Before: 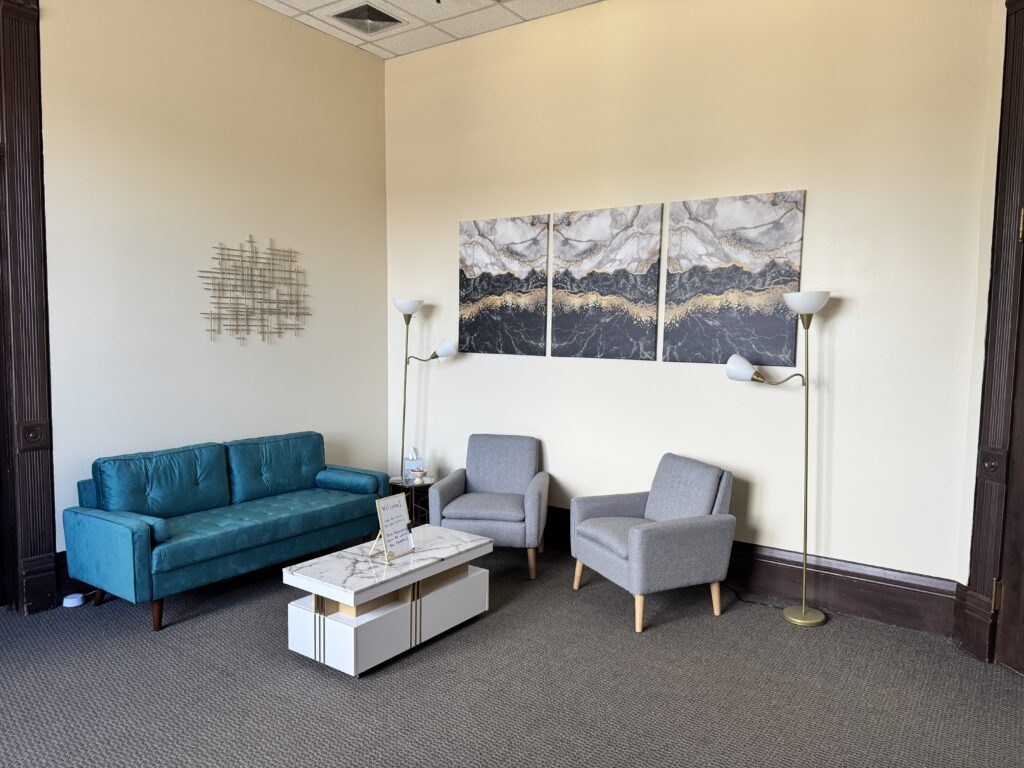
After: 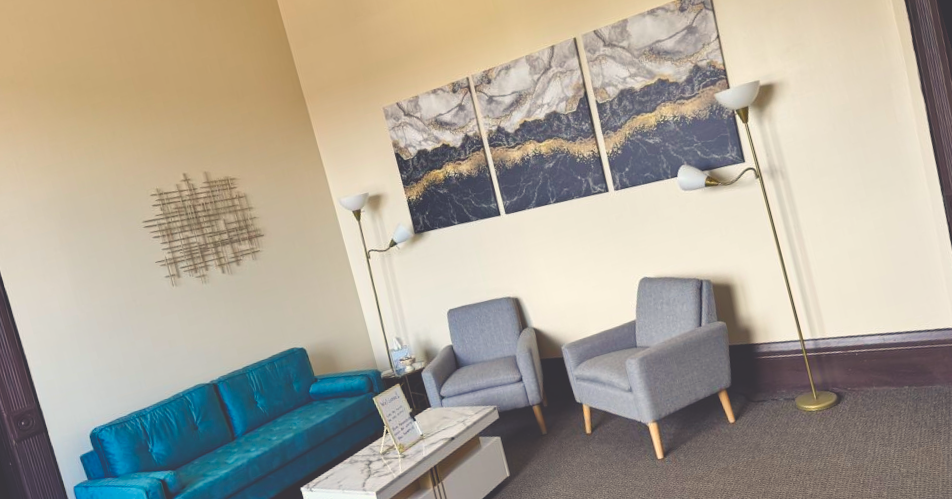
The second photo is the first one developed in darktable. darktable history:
shadows and highlights: shadows 32, highlights -32, soften with gaussian
exposure: black level correction -0.03, compensate highlight preservation false
color balance rgb: shadows lift › chroma 3%, shadows lift › hue 280.8°, power › hue 330°, highlights gain › chroma 3%, highlights gain › hue 75.6°, global offset › luminance 0.7%, perceptual saturation grading › global saturation 20%, perceptual saturation grading › highlights -25%, perceptual saturation grading › shadows 50%, global vibrance 20.33%
rotate and perspective: rotation -14.8°, crop left 0.1, crop right 0.903, crop top 0.25, crop bottom 0.748
